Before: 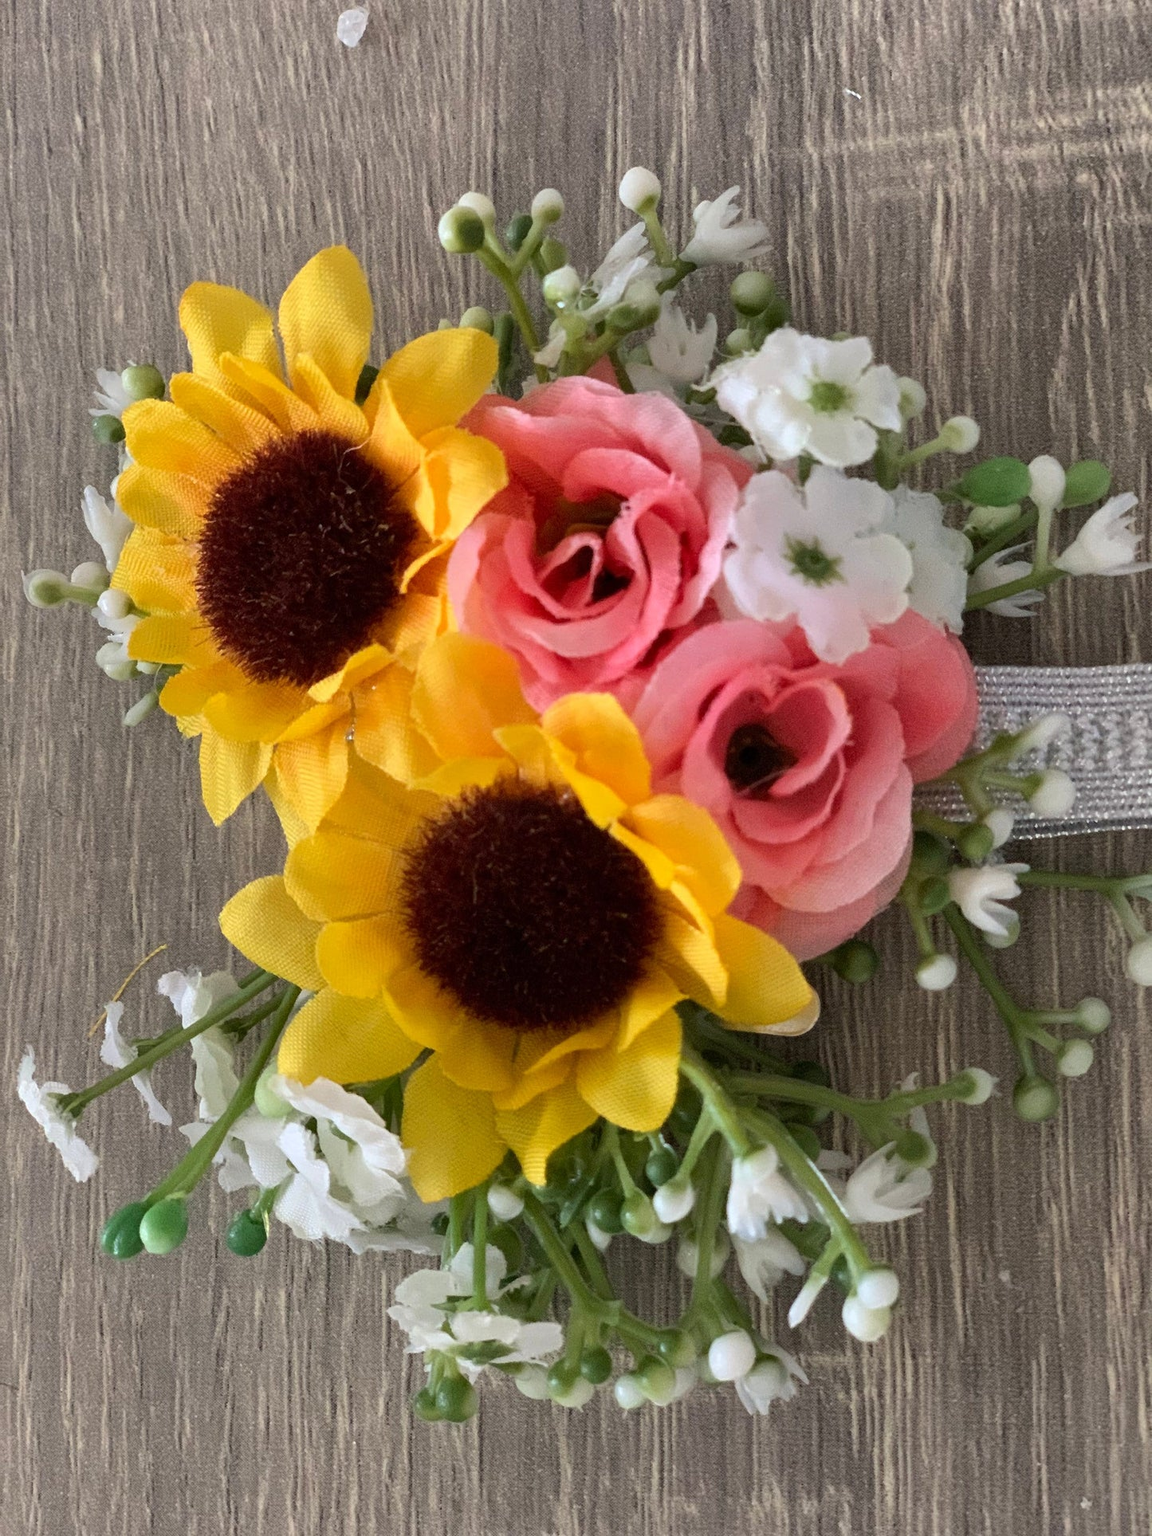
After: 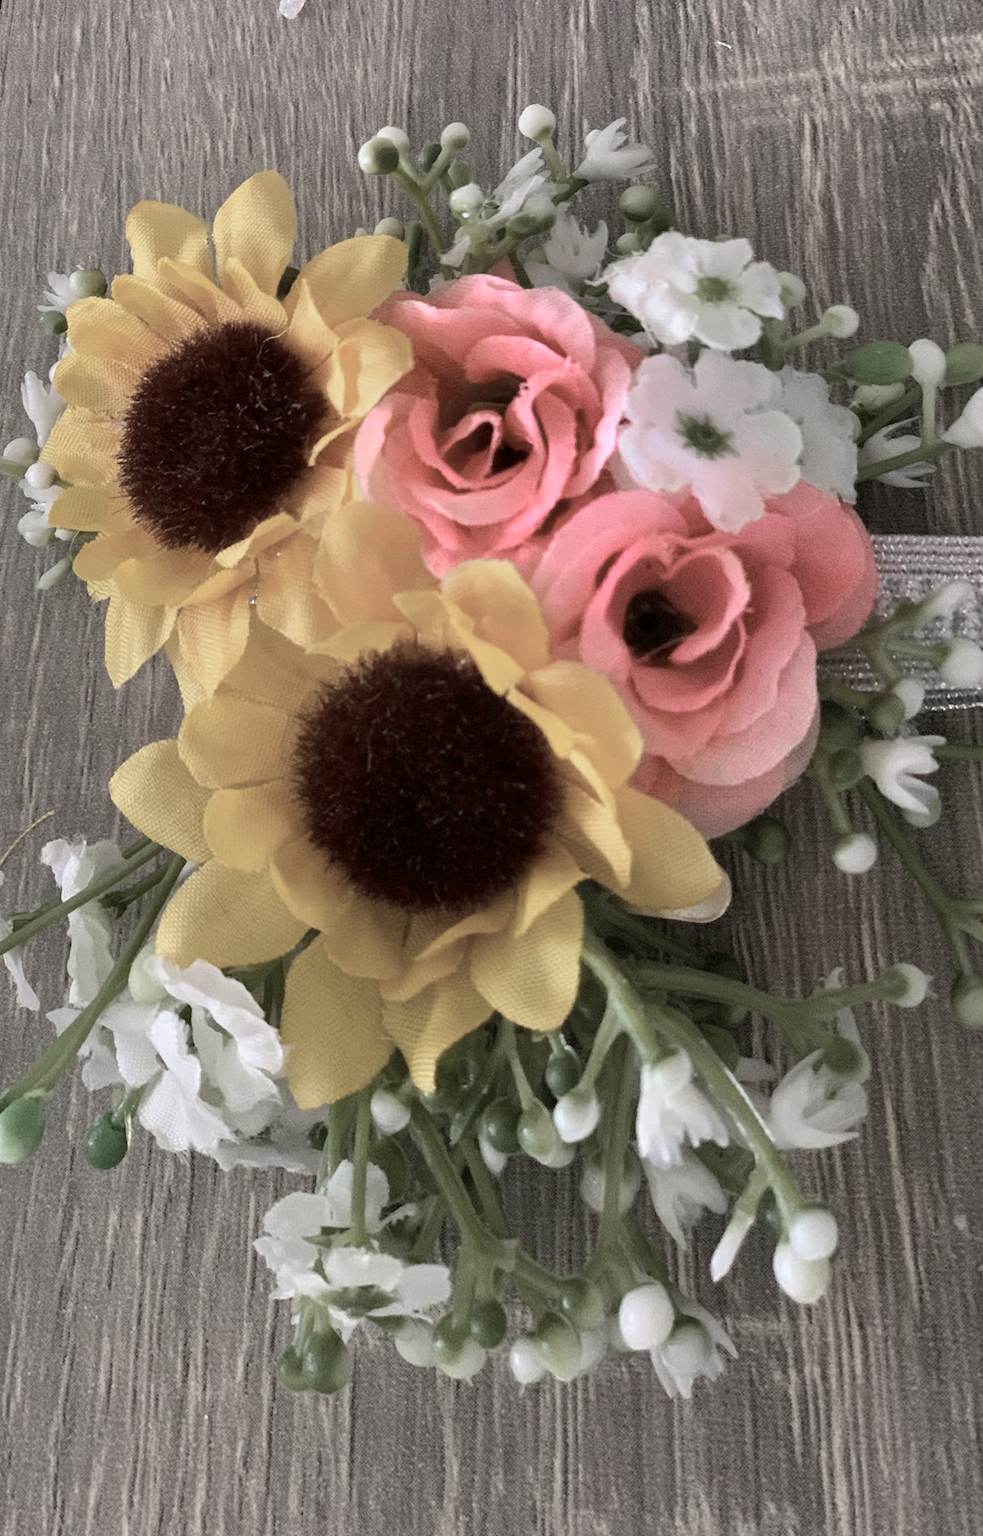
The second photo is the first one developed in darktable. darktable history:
color zones: curves: ch0 [(0, 0.6) (0.129, 0.508) (0.193, 0.483) (0.429, 0.5) (0.571, 0.5) (0.714, 0.5) (0.857, 0.5) (1, 0.6)]; ch1 [(0, 0.481) (0.112, 0.245) (0.213, 0.223) (0.429, 0.233) (0.571, 0.231) (0.683, 0.242) (0.857, 0.296) (1, 0.481)]
color correction: highlights a* 3.12, highlights b* -1.55, shadows a* -0.101, shadows b* 2.52, saturation 0.98
rotate and perspective: rotation 0.72°, lens shift (vertical) -0.352, lens shift (horizontal) -0.051, crop left 0.152, crop right 0.859, crop top 0.019, crop bottom 0.964
